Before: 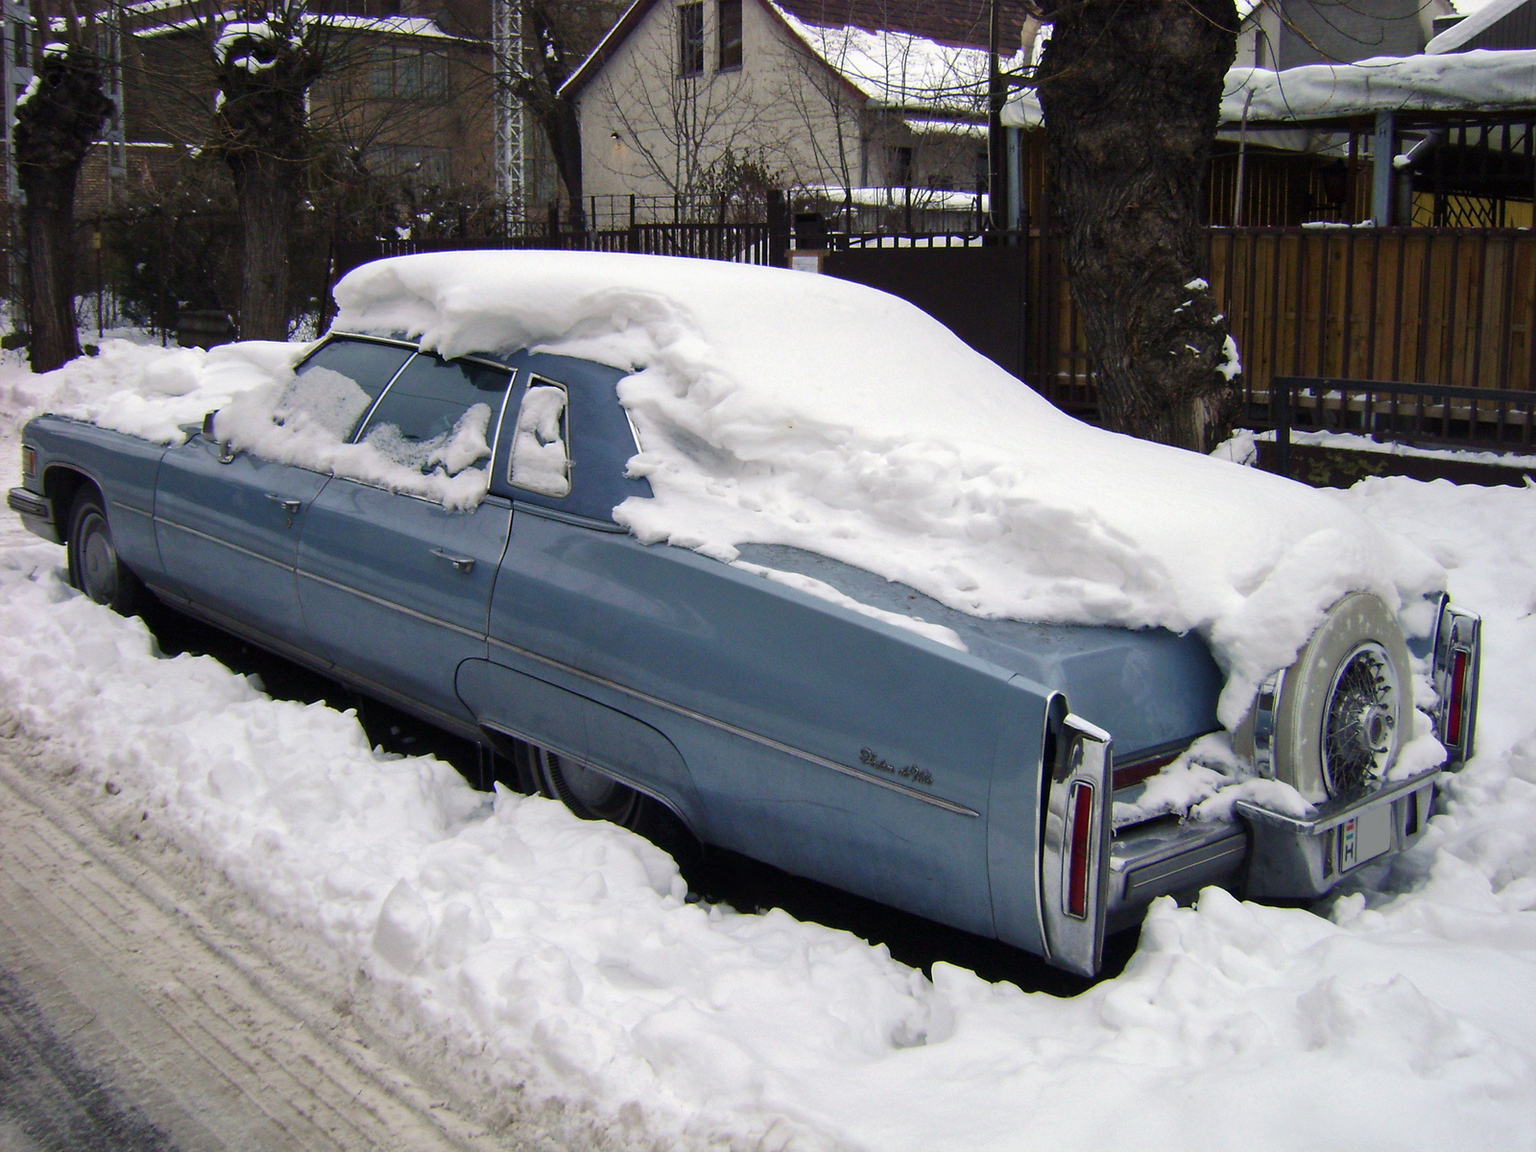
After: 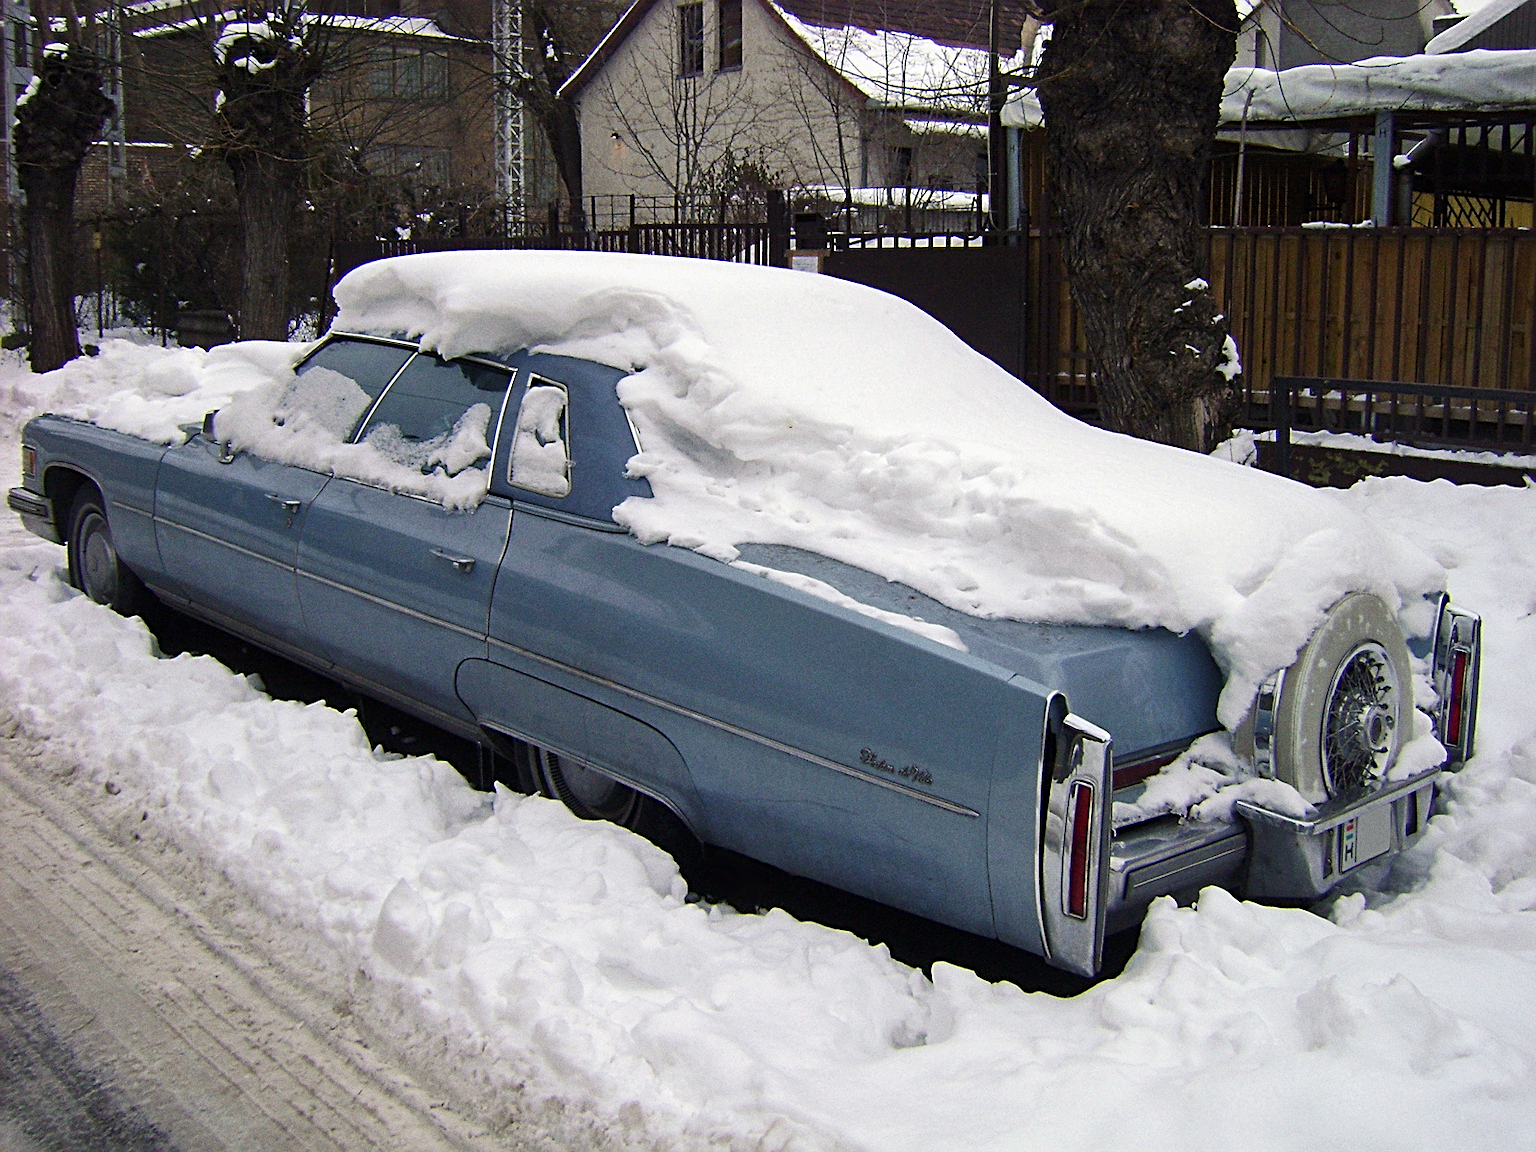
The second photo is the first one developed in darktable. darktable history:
sharpen: radius 2.543, amount 0.636
grain: coarseness 0.47 ISO
